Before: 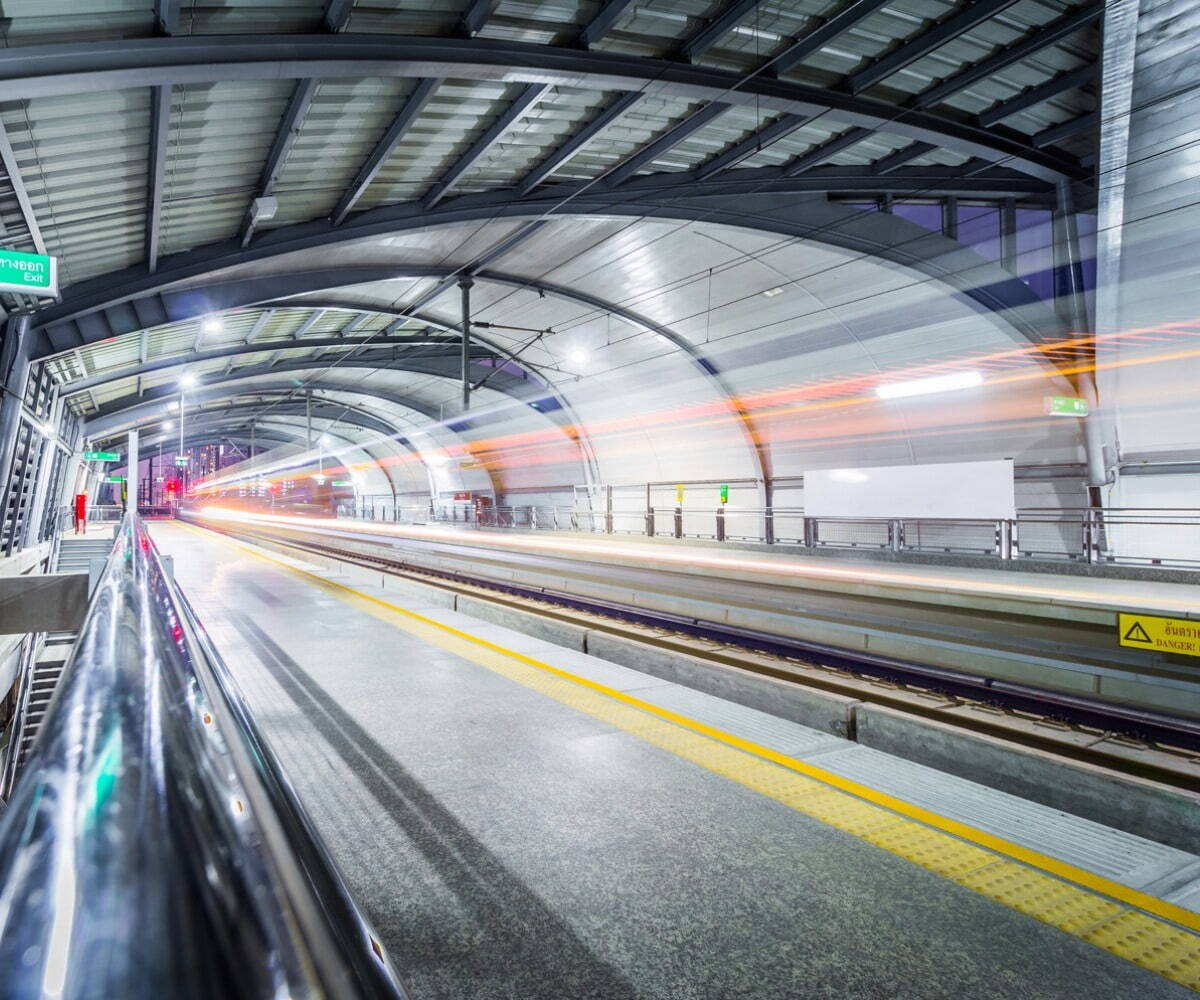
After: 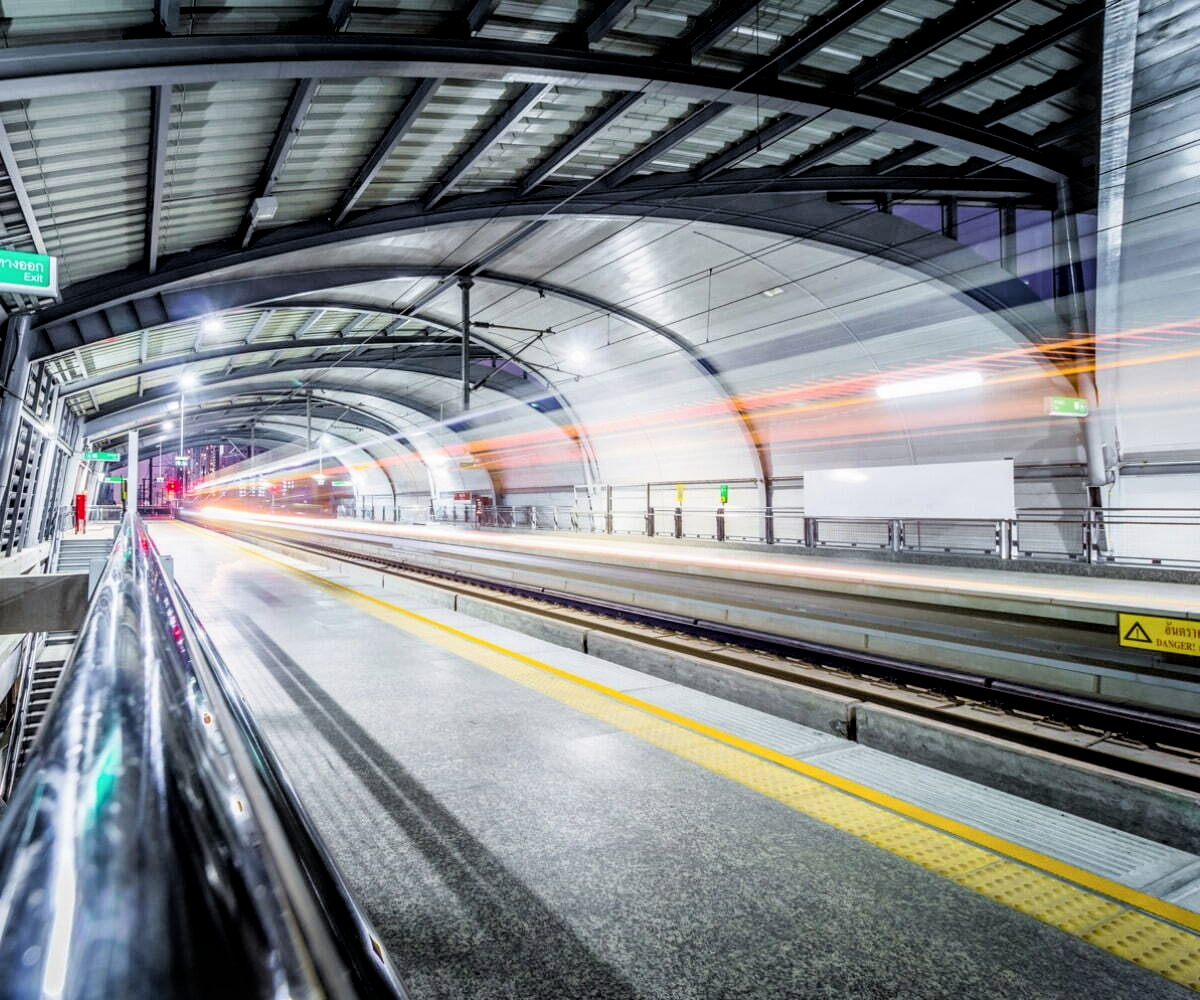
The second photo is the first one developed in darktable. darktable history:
filmic rgb: black relative exposure -4.96 EV, white relative exposure 2.84 EV, threshold 3.06 EV, hardness 3.71, enable highlight reconstruction true
local contrast: on, module defaults
